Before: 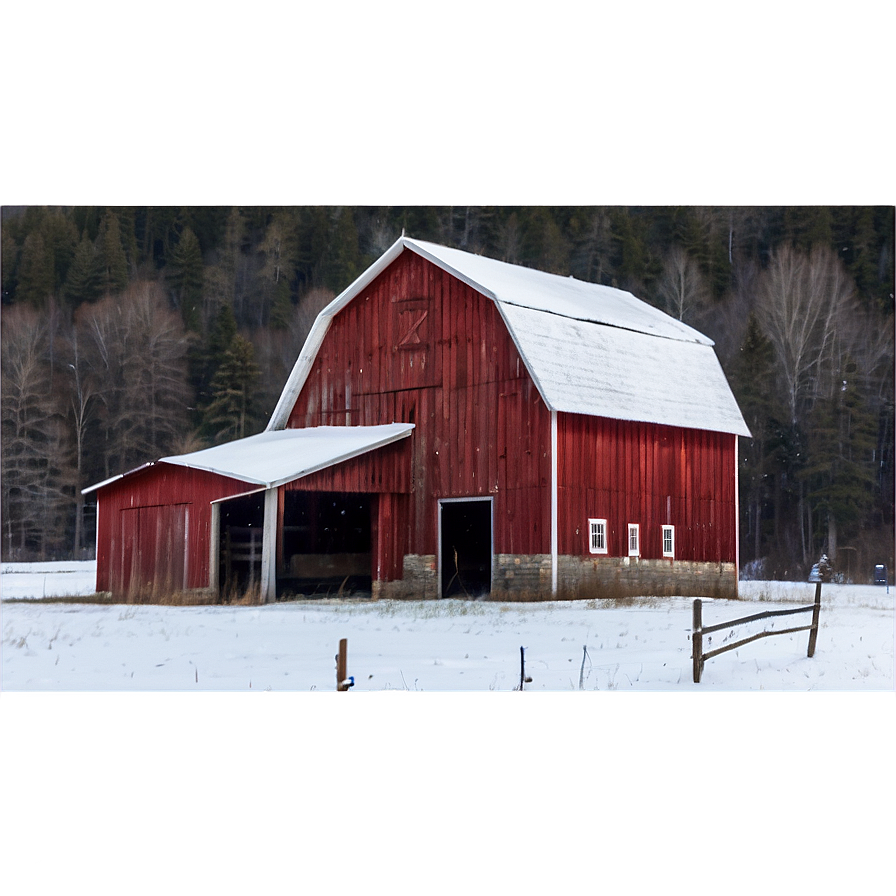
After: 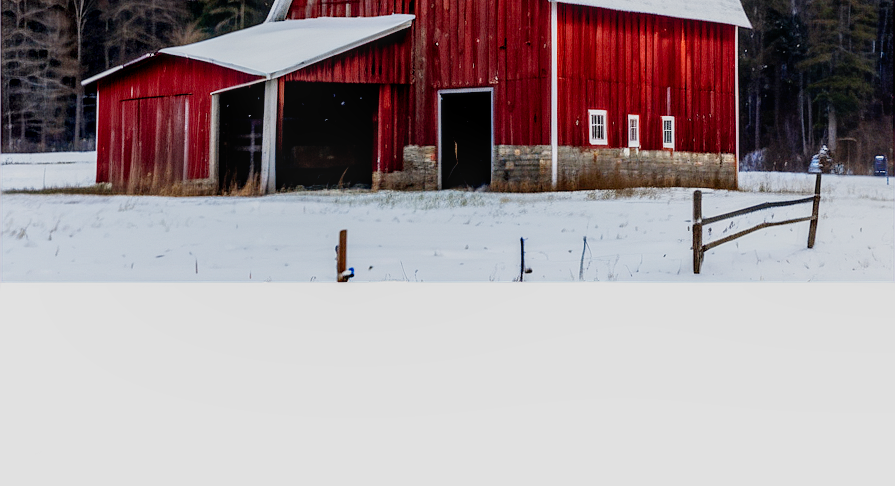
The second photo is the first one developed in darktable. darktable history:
local contrast: on, module defaults
crop and rotate: top 45.674%, right 0.079%
filmic rgb: black relative exposure -7.71 EV, white relative exposure 4.36 EV, target black luminance 0%, hardness 3.75, latitude 50.71%, contrast 1.069, highlights saturation mix 9.02%, shadows ↔ highlights balance -0.238%, preserve chrominance no, color science v4 (2020), iterations of high-quality reconstruction 0, type of noise poissonian
